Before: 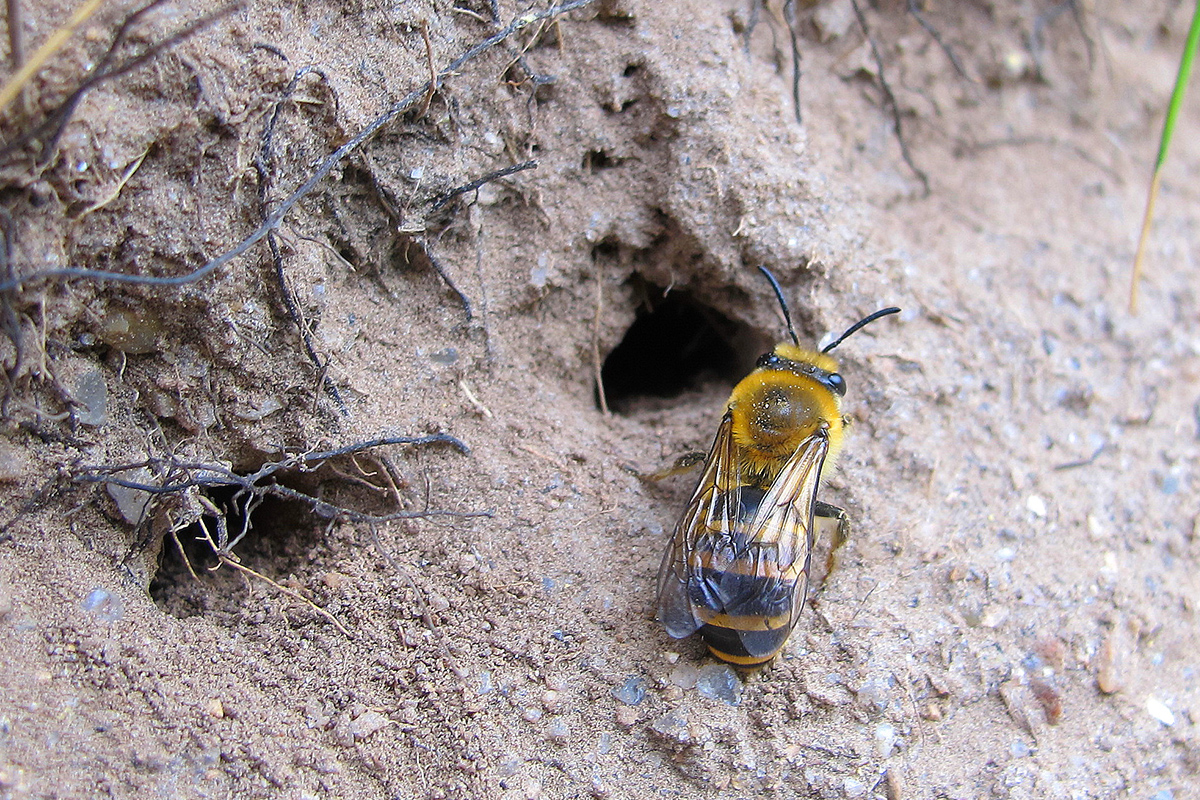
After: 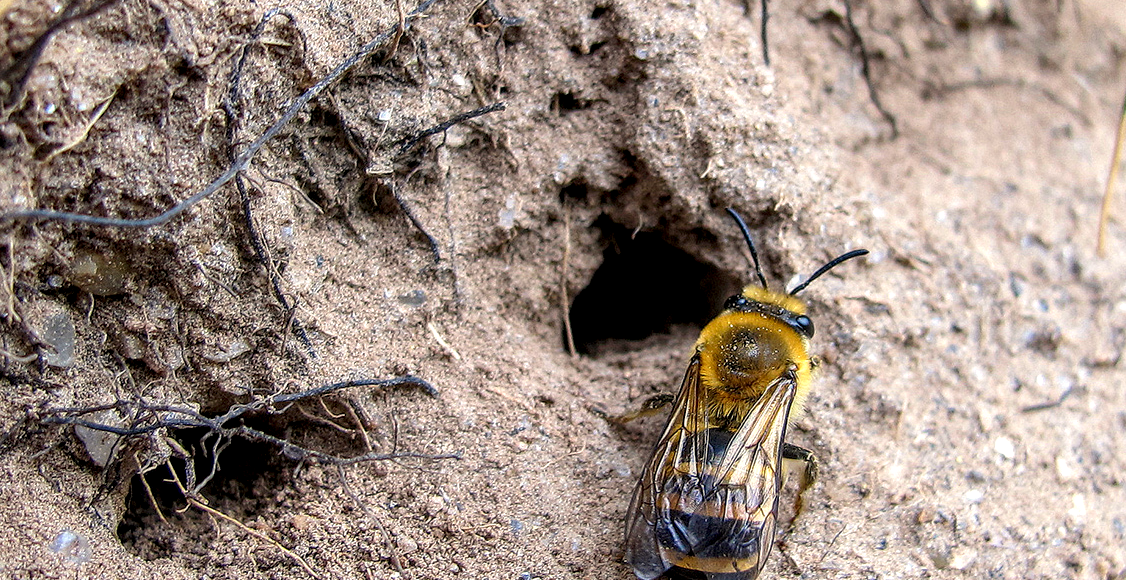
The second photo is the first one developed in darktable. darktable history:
crop: left 2.737%, top 7.287%, right 3.421%, bottom 20.179%
local contrast: highlights 20%, shadows 70%, detail 170%
exposure: exposure -0.01 EV, compensate highlight preservation false
white balance: red 1.045, blue 0.932
